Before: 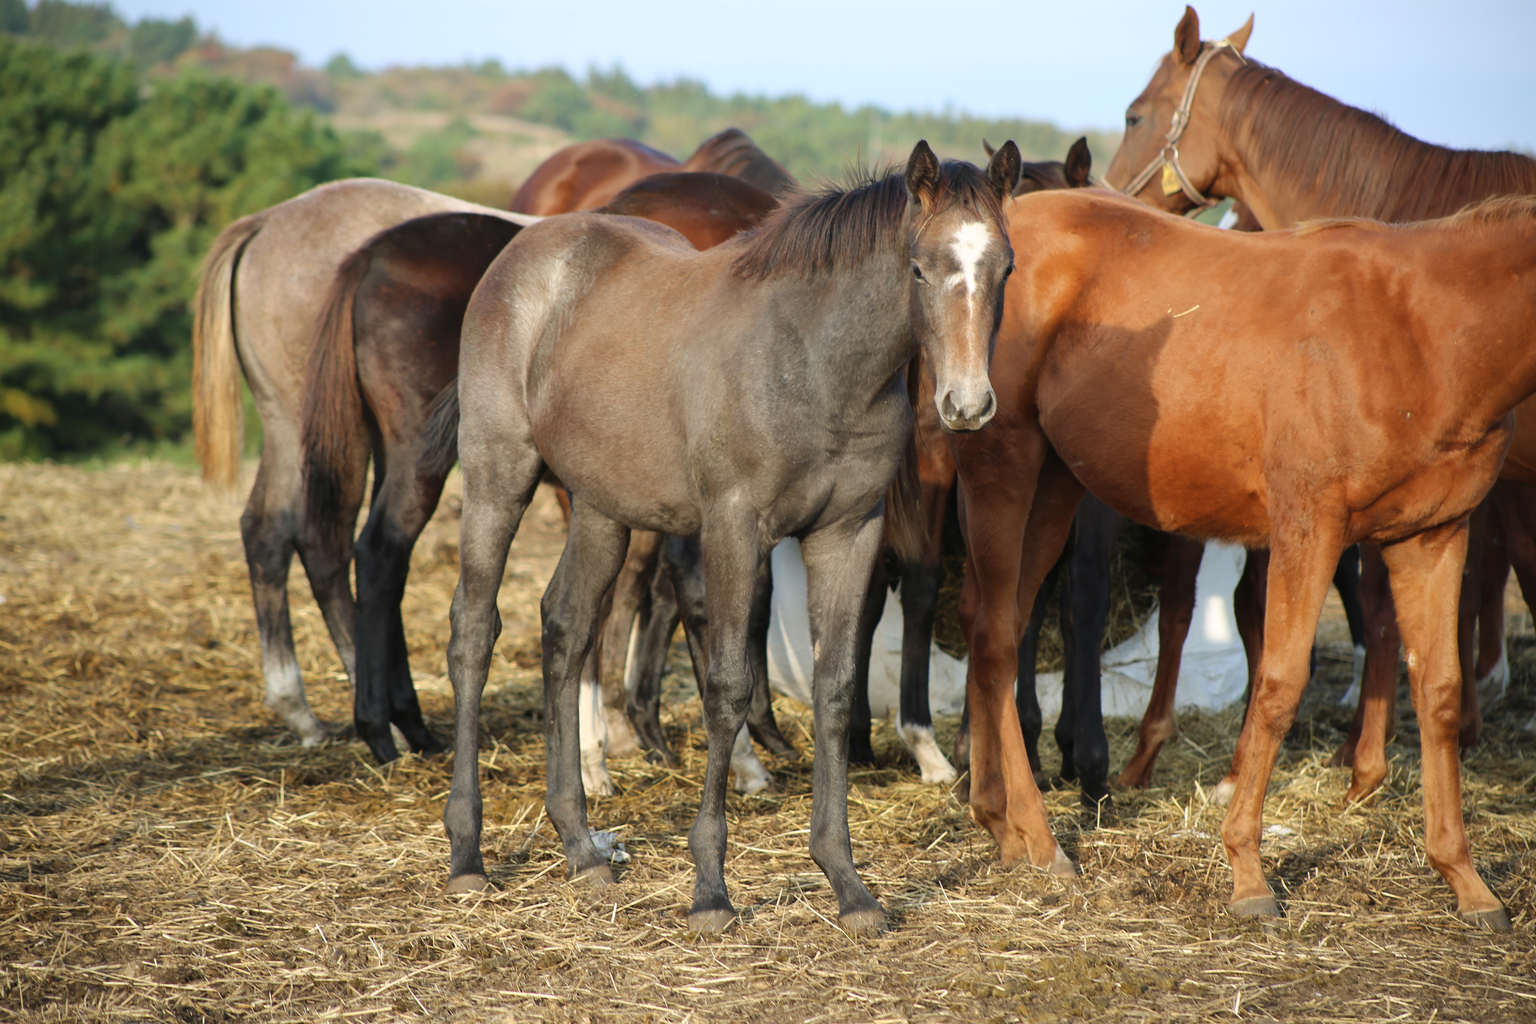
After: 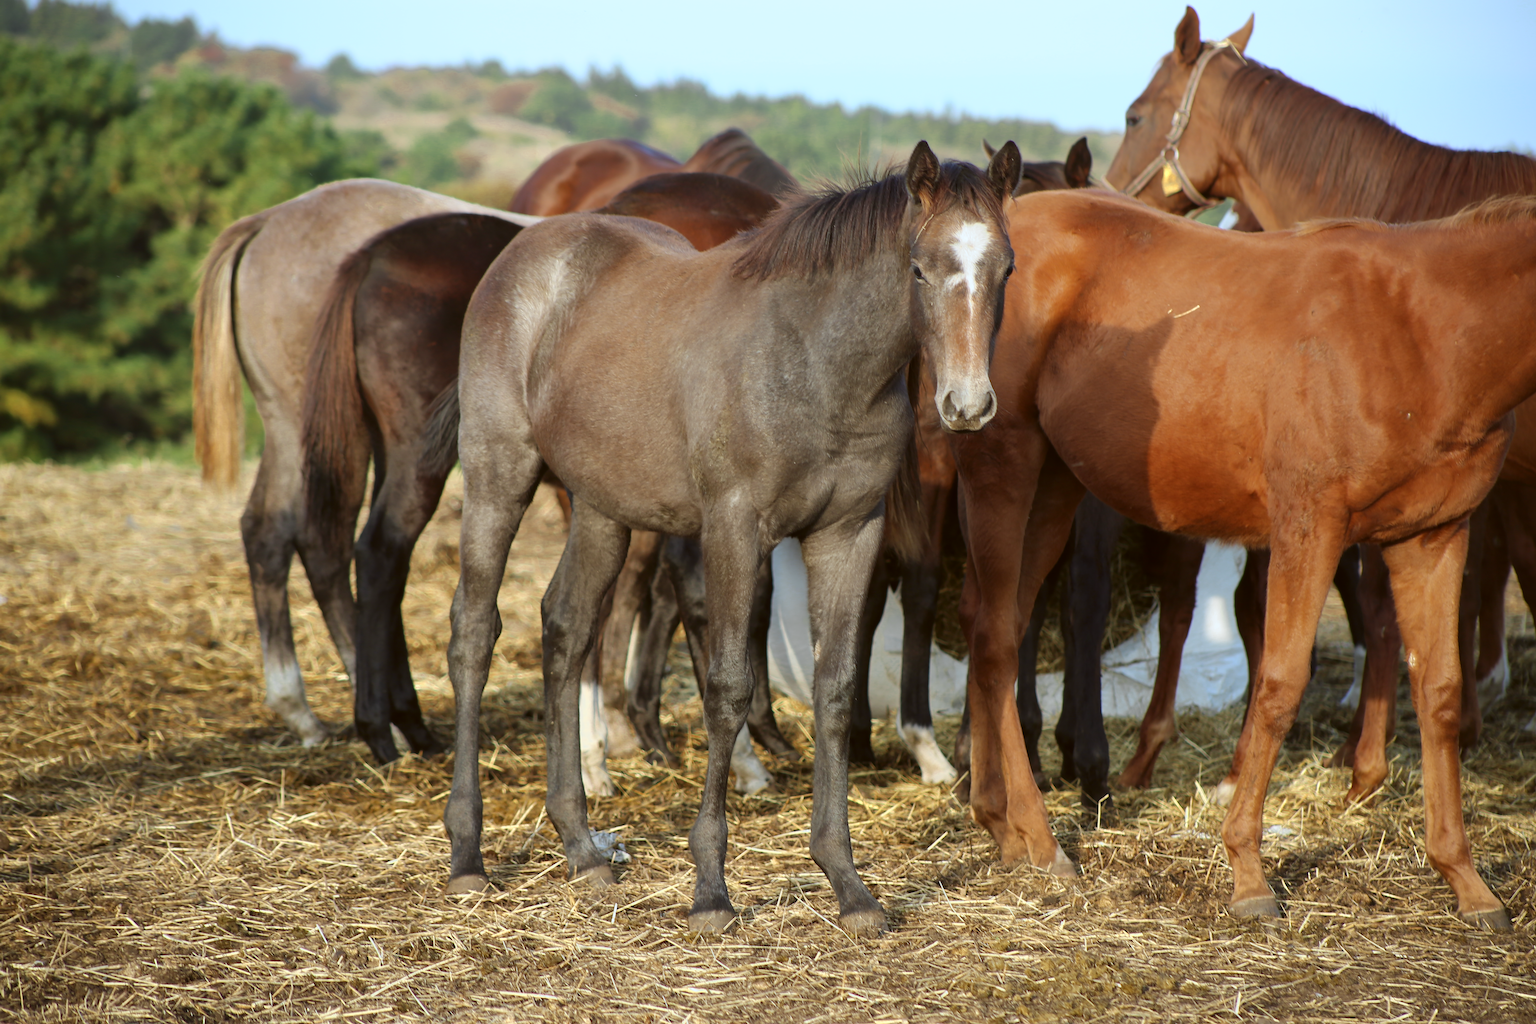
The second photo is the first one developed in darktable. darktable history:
color zones: curves: ch0 [(0, 0.485) (0.178, 0.476) (0.261, 0.623) (0.411, 0.403) (0.708, 0.603) (0.934, 0.412)]; ch1 [(0.003, 0.485) (0.149, 0.496) (0.229, 0.584) (0.326, 0.551) (0.484, 0.262) (0.757, 0.643)]
sharpen: amount 0.209
color correction: highlights a* -3.23, highlights b* -6.93, shadows a* 3.22, shadows b* 5.48
tone equalizer: edges refinement/feathering 500, mask exposure compensation -1.57 EV, preserve details no
exposure: exposure -0.174 EV, compensate exposure bias true, compensate highlight preservation false
